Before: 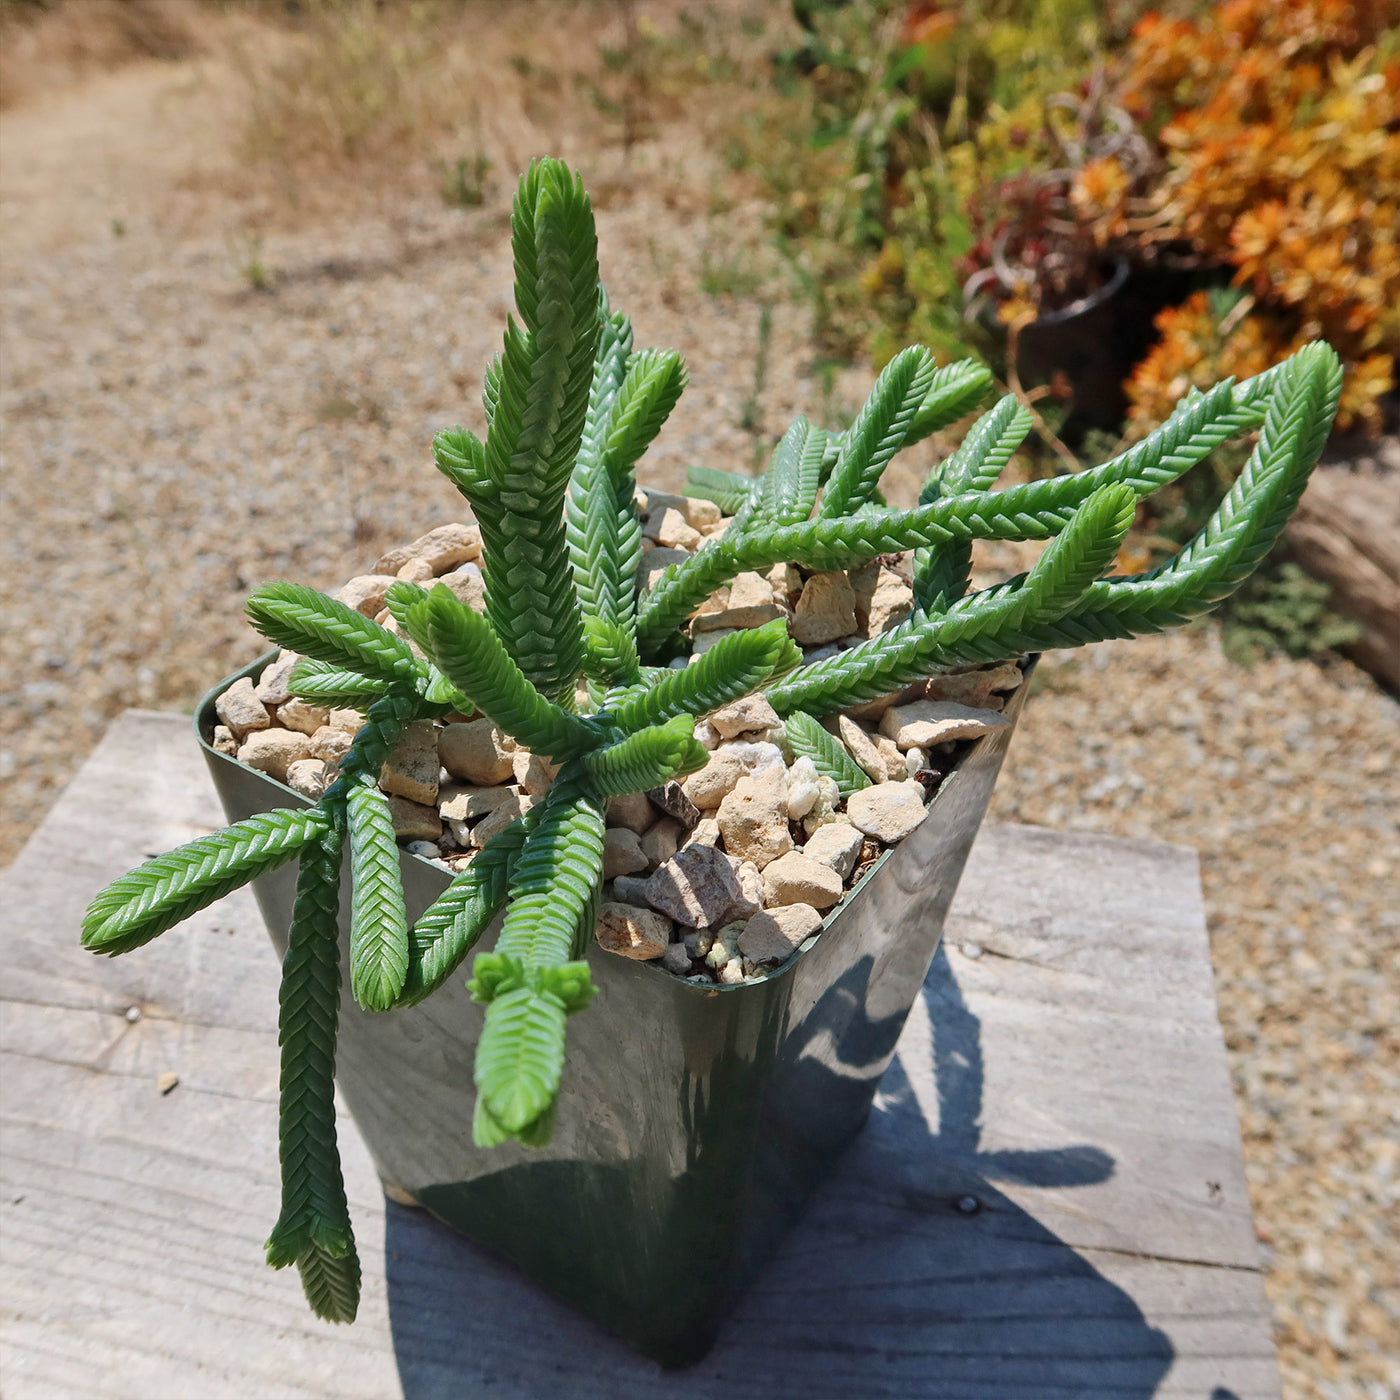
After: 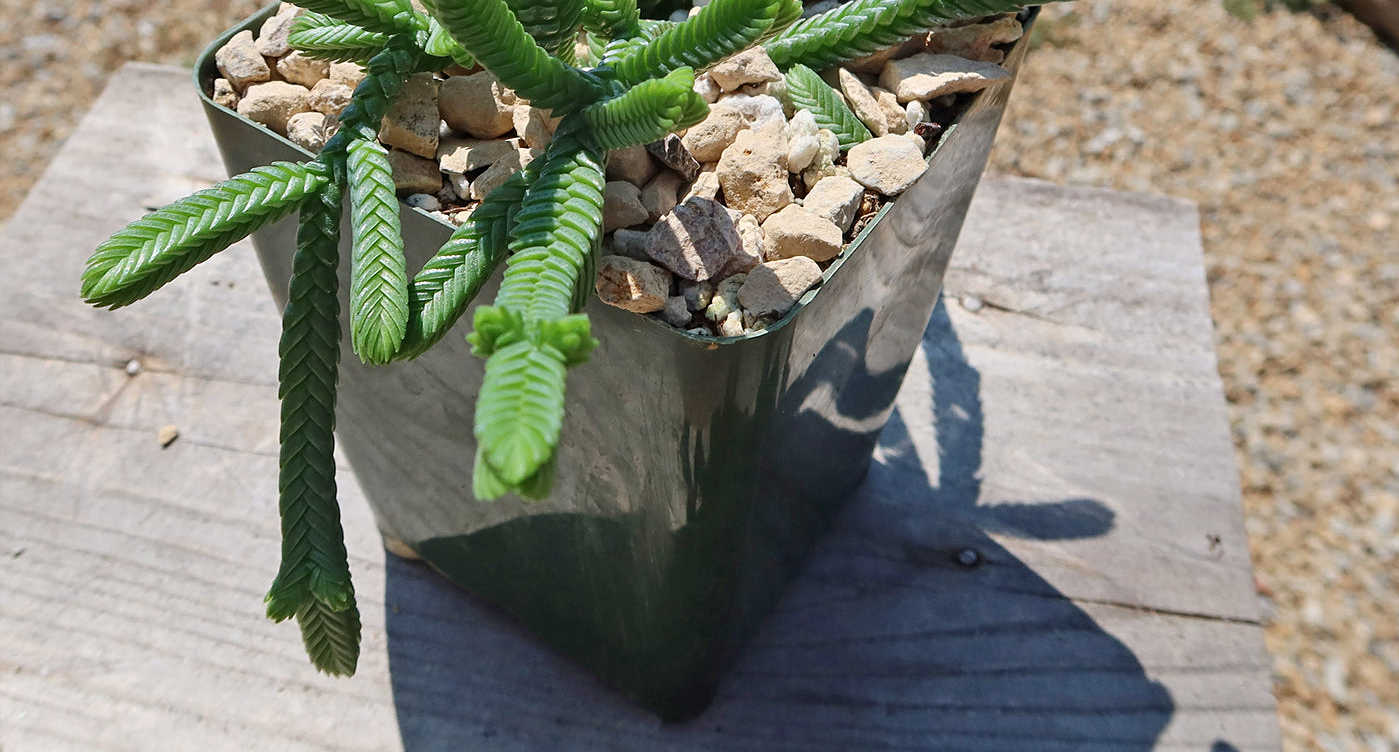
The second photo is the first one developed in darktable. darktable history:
sharpen: amount 0.2
crop and rotate: top 46.237%
